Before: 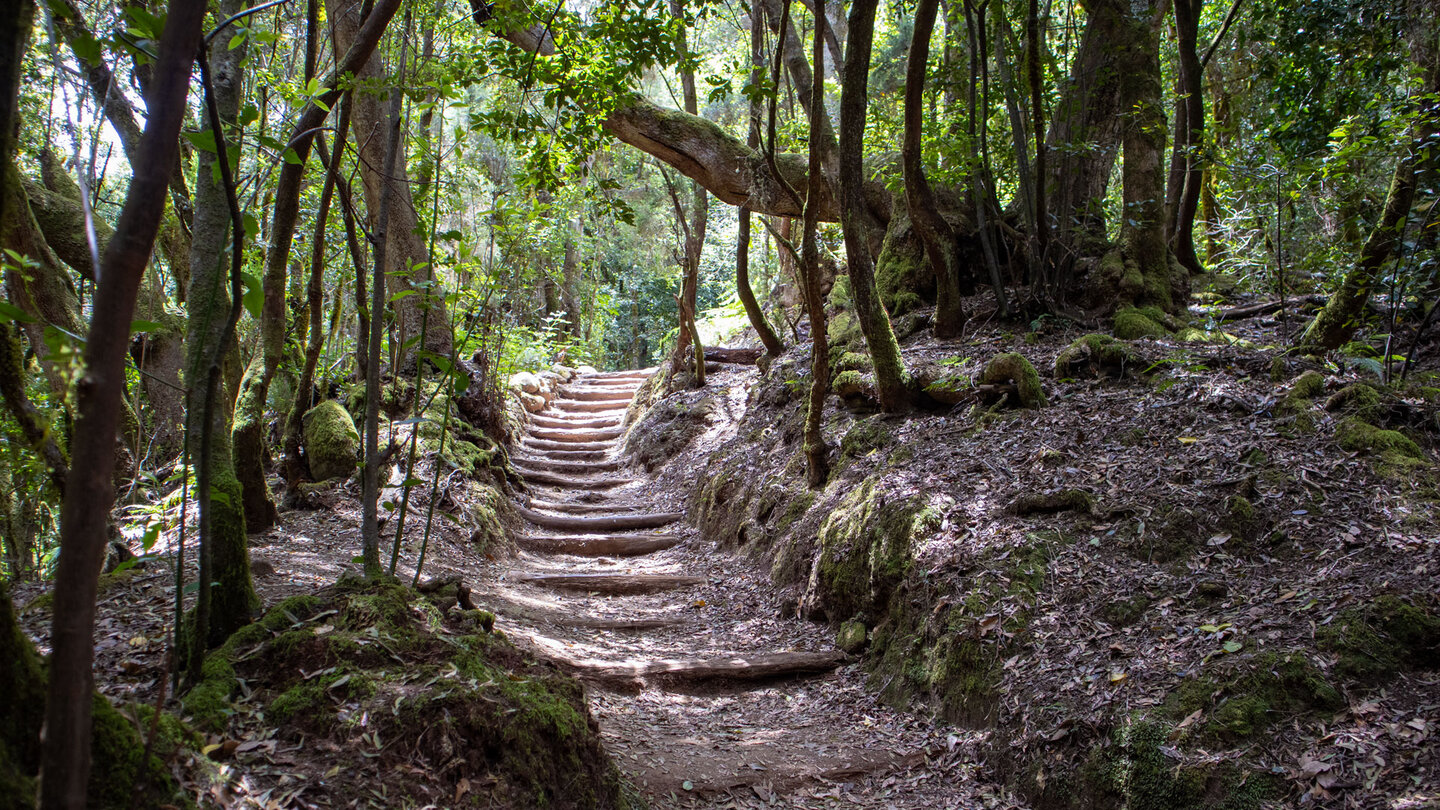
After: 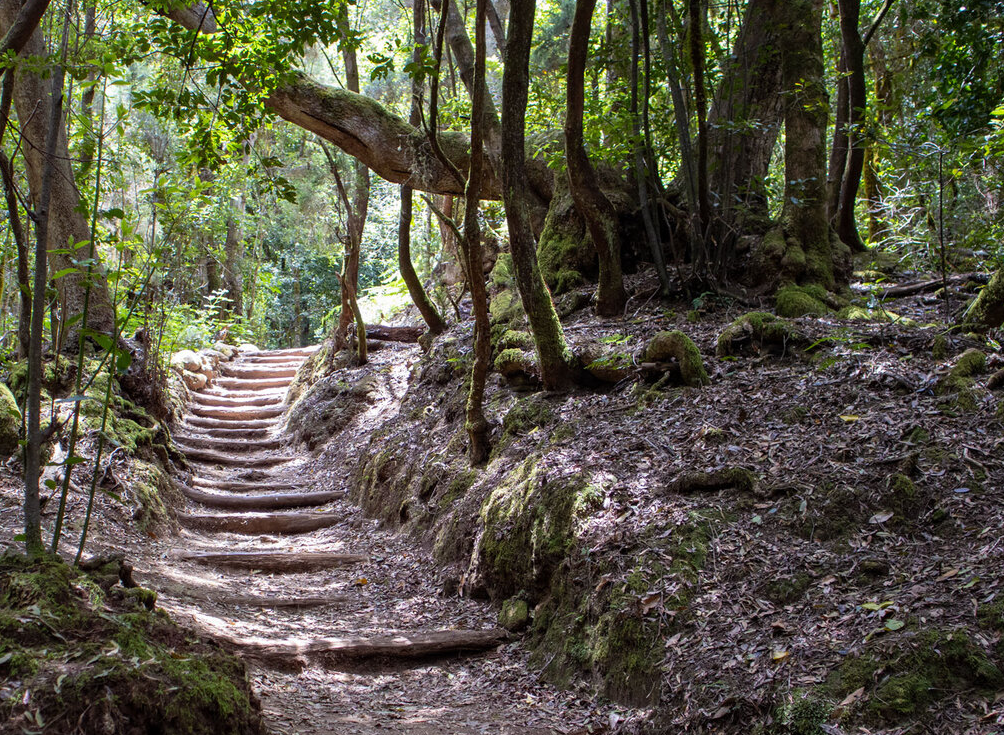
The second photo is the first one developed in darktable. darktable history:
crop and rotate: left 23.541%, top 2.837%, right 6.7%, bottom 6.377%
